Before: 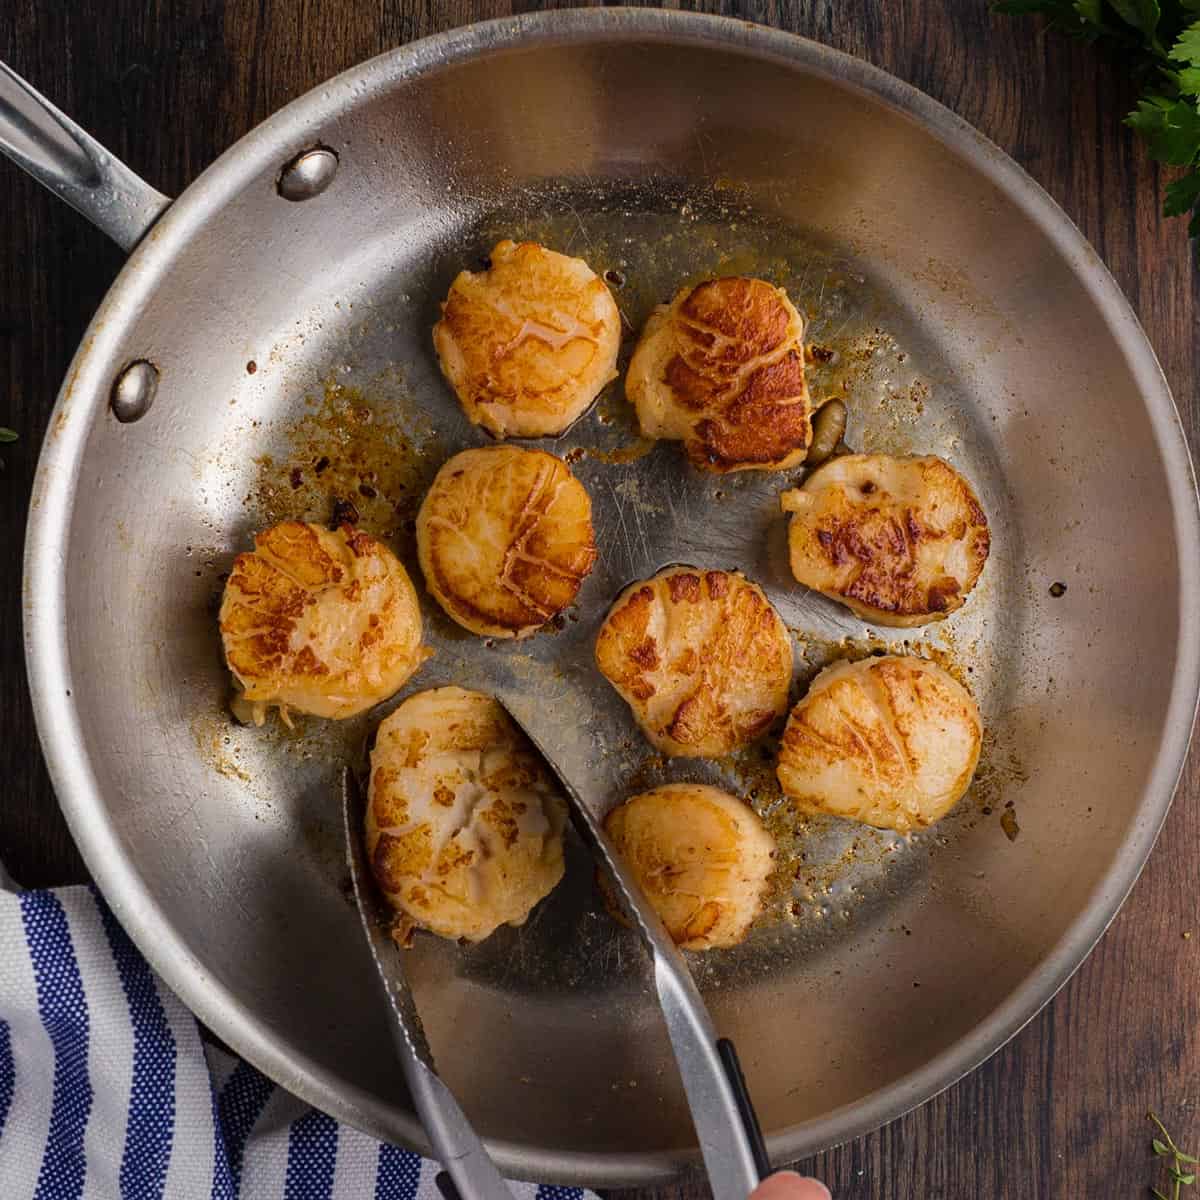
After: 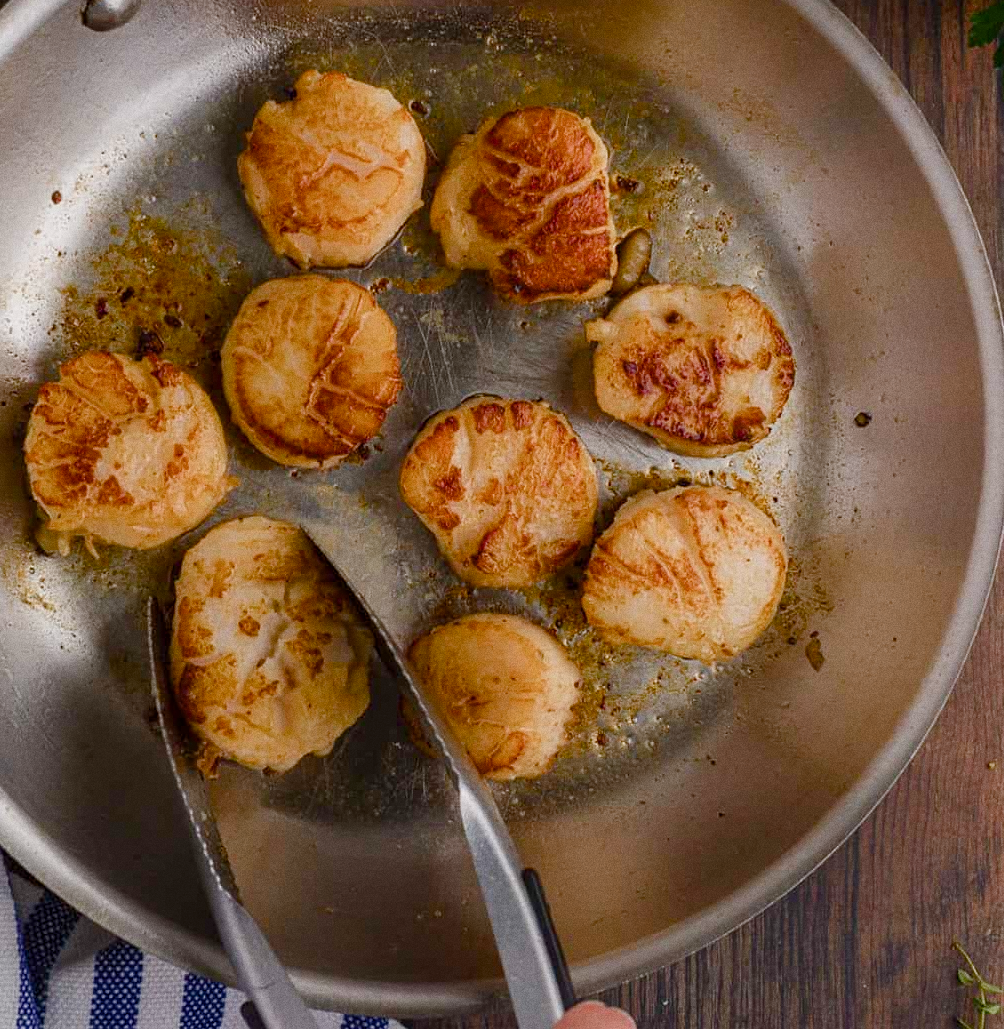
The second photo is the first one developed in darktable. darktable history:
crop: left 16.315%, top 14.246%
grain: on, module defaults
color balance rgb: shadows lift › chroma 1%, shadows lift › hue 113°, highlights gain › chroma 0.2%, highlights gain › hue 333°, perceptual saturation grading › global saturation 20%, perceptual saturation grading › highlights -50%, perceptual saturation grading › shadows 25%, contrast -10%
